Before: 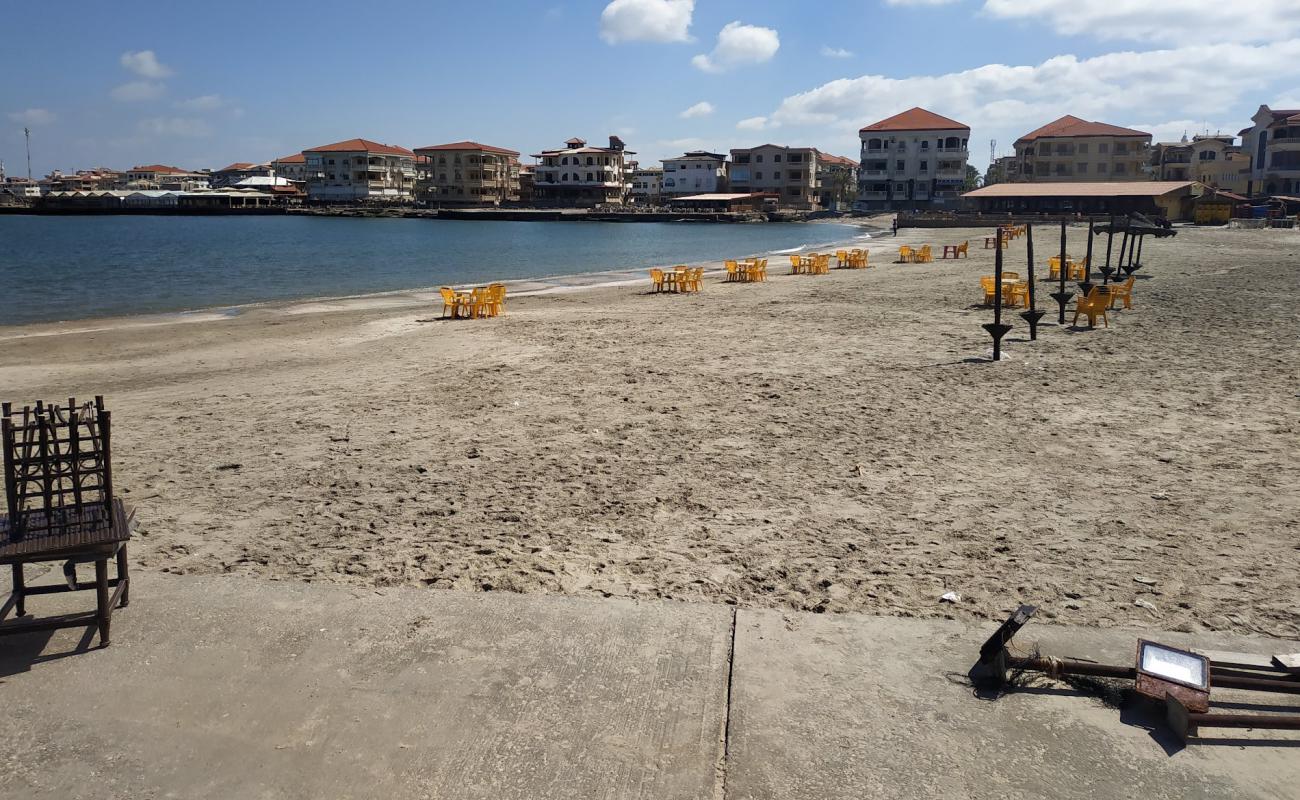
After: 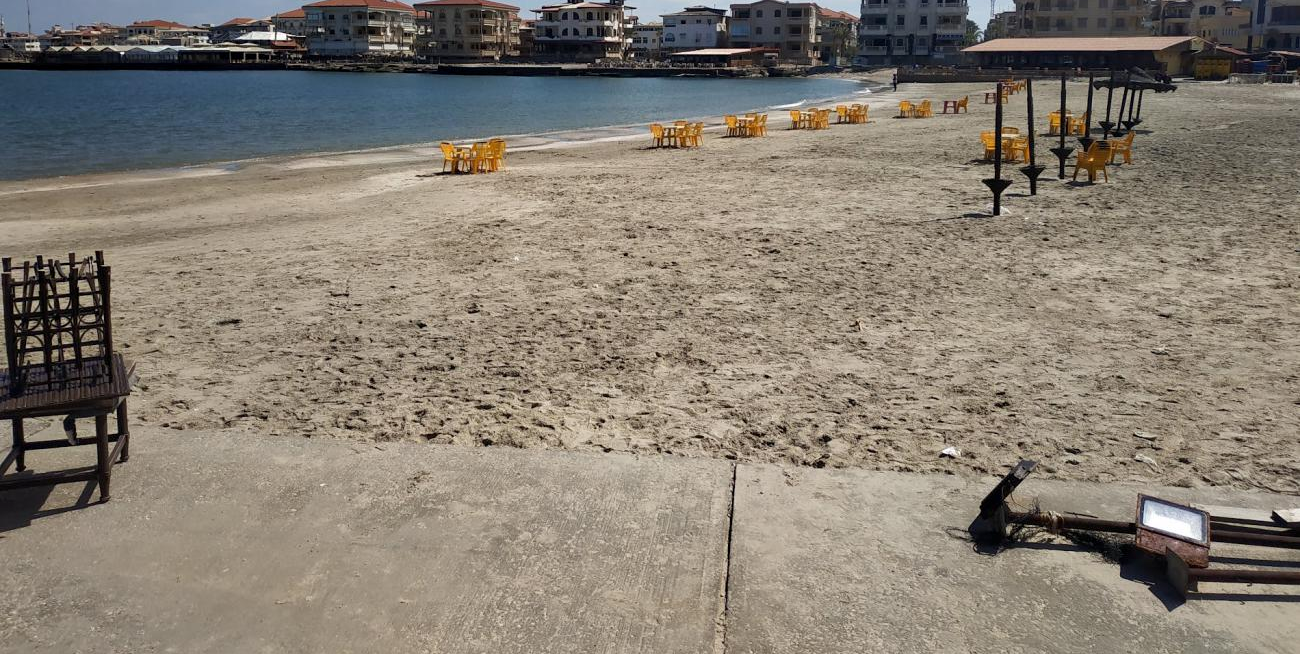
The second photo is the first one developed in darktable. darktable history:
crop and rotate: top 18.232%
exposure: black level correction 0.001, compensate highlight preservation false
